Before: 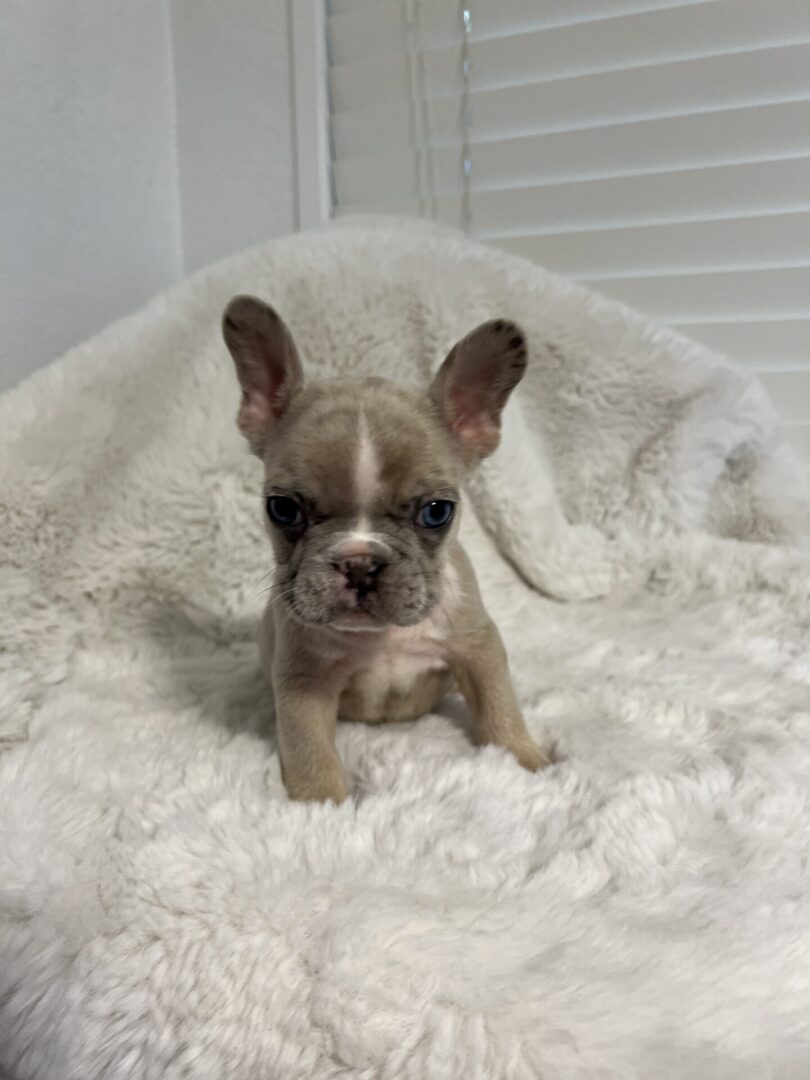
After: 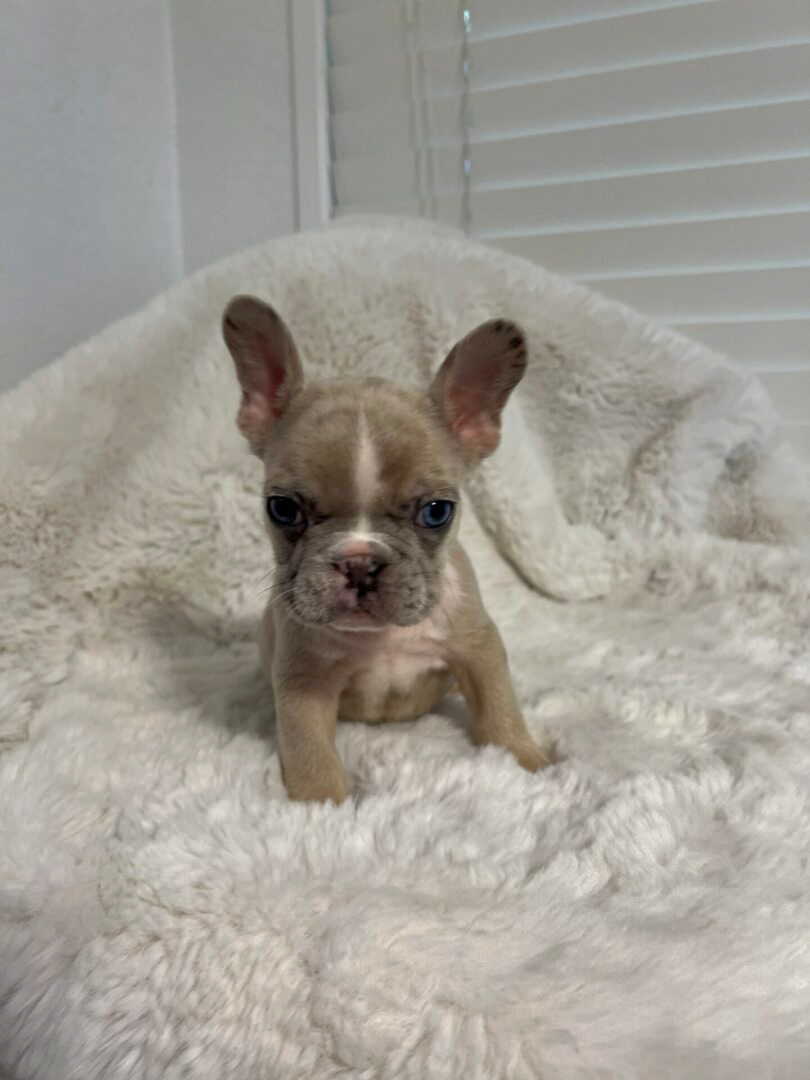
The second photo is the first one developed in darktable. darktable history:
tone equalizer: -7 EV 0.126 EV, smoothing diameter 24.99%, edges refinement/feathering 8.73, preserve details guided filter
shadows and highlights: on, module defaults
